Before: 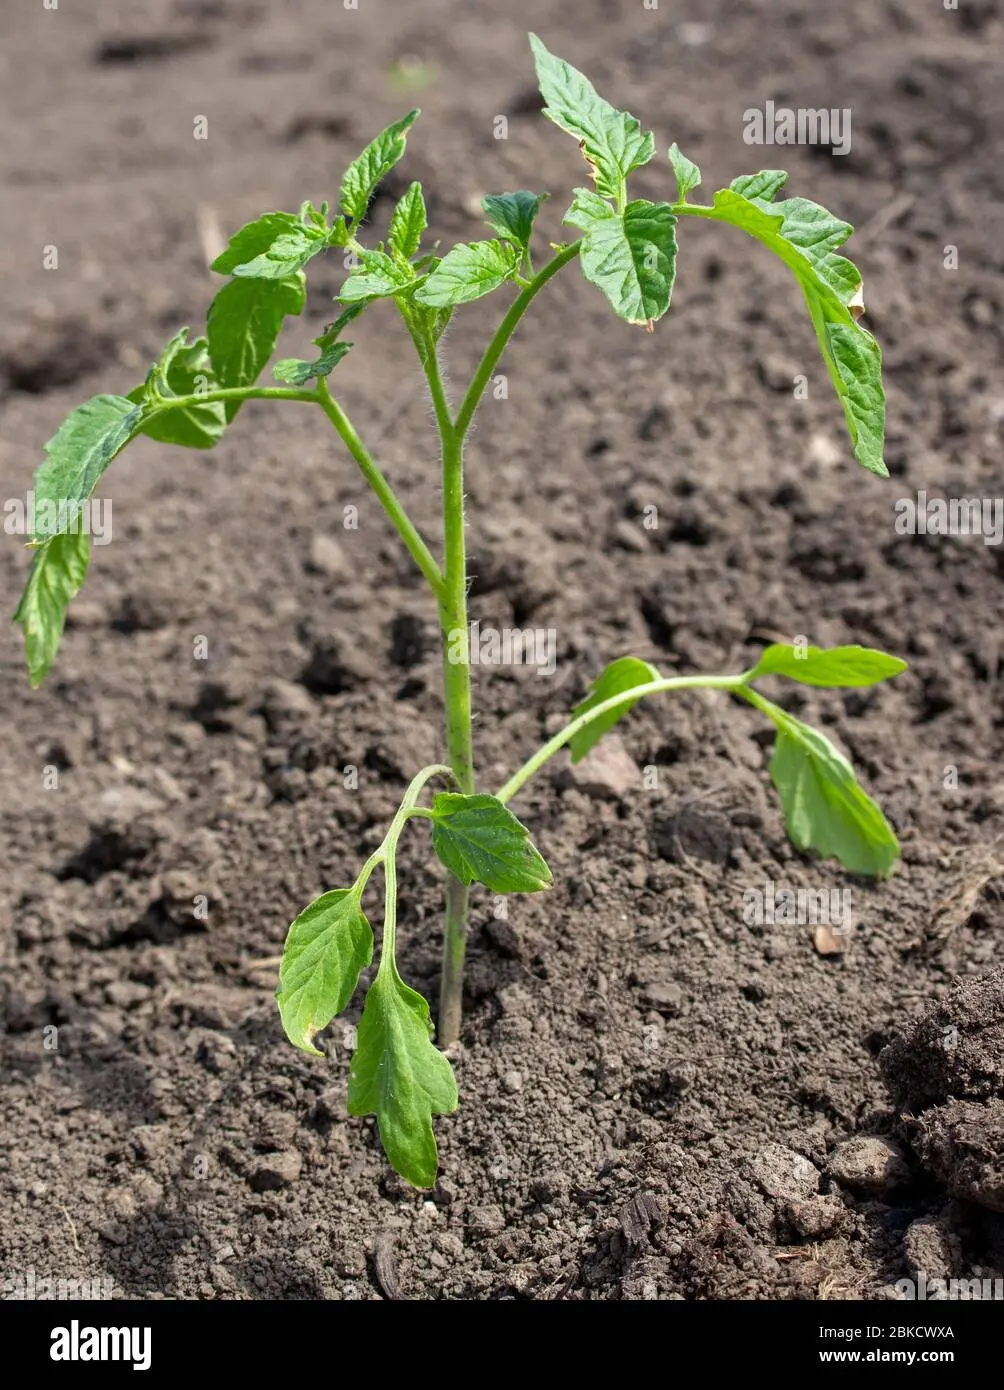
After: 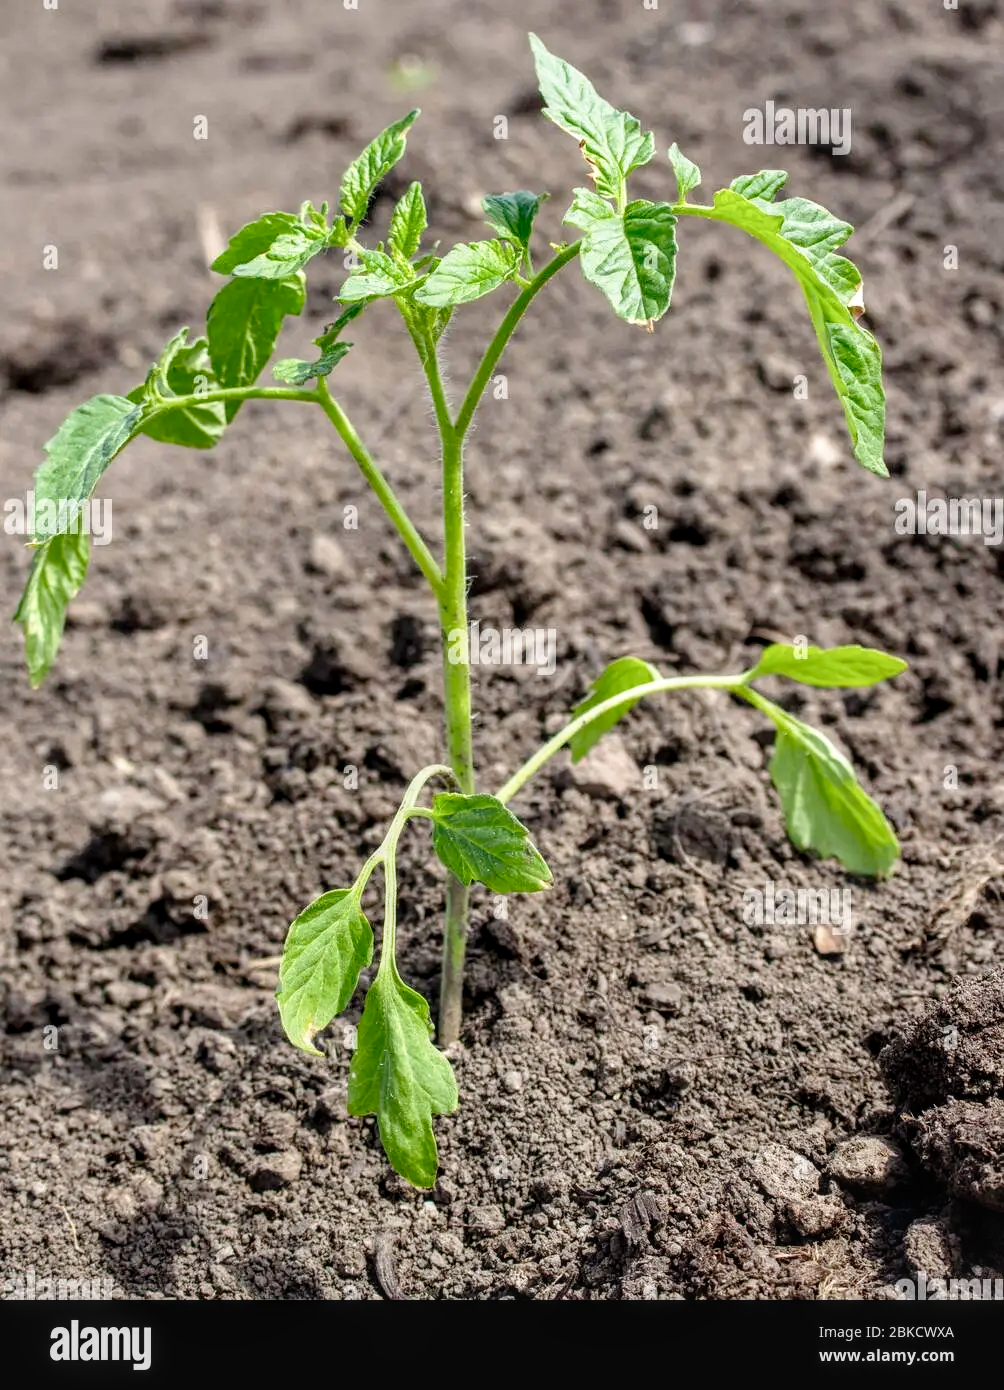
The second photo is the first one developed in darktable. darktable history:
tone curve: curves: ch0 [(0, 0.021) (0.049, 0.044) (0.152, 0.14) (0.328, 0.377) (0.473, 0.543) (0.641, 0.705) (0.85, 0.894) (1, 0.969)]; ch1 [(0, 0) (0.302, 0.331) (0.427, 0.433) (0.472, 0.47) (0.502, 0.503) (0.527, 0.521) (0.564, 0.58) (0.614, 0.626) (0.677, 0.701) (0.859, 0.885) (1, 1)]; ch2 [(0, 0) (0.33, 0.301) (0.447, 0.44) (0.487, 0.496) (0.502, 0.516) (0.535, 0.563) (0.565, 0.593) (0.618, 0.628) (1, 1)], preserve colors none
local contrast: detail 130%
